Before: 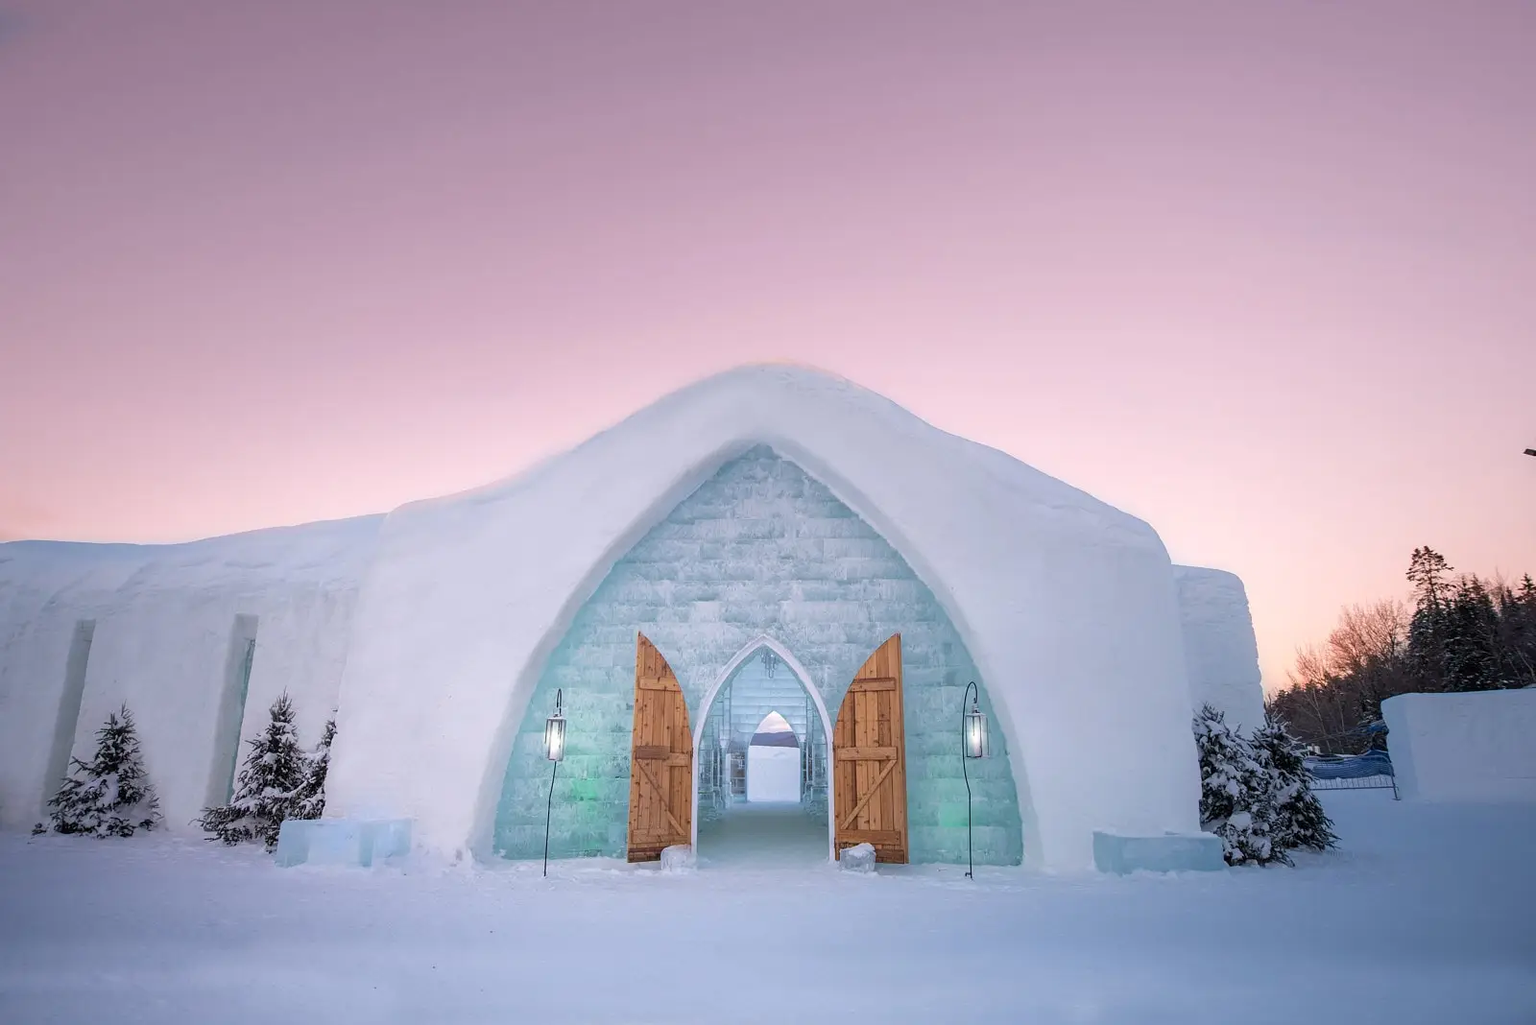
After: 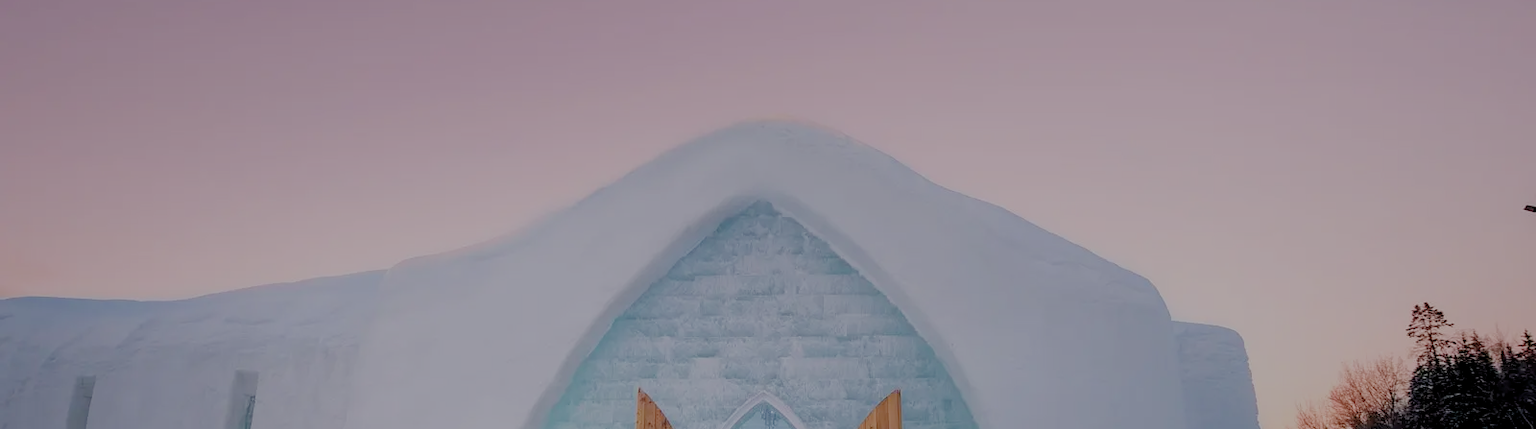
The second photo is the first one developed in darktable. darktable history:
rgb levels: preserve colors sum RGB, levels [[0.038, 0.433, 0.934], [0, 0.5, 1], [0, 0.5, 1]]
crop and rotate: top 23.84%, bottom 34.294%
filmic rgb: middle gray luminance 30%, black relative exposure -9 EV, white relative exposure 7 EV, threshold 6 EV, target black luminance 0%, hardness 2.94, latitude 2.04%, contrast 0.963, highlights saturation mix 5%, shadows ↔ highlights balance 12.16%, add noise in highlights 0, preserve chrominance no, color science v3 (2019), use custom middle-gray values true, iterations of high-quality reconstruction 0, contrast in highlights soft, enable highlight reconstruction true
